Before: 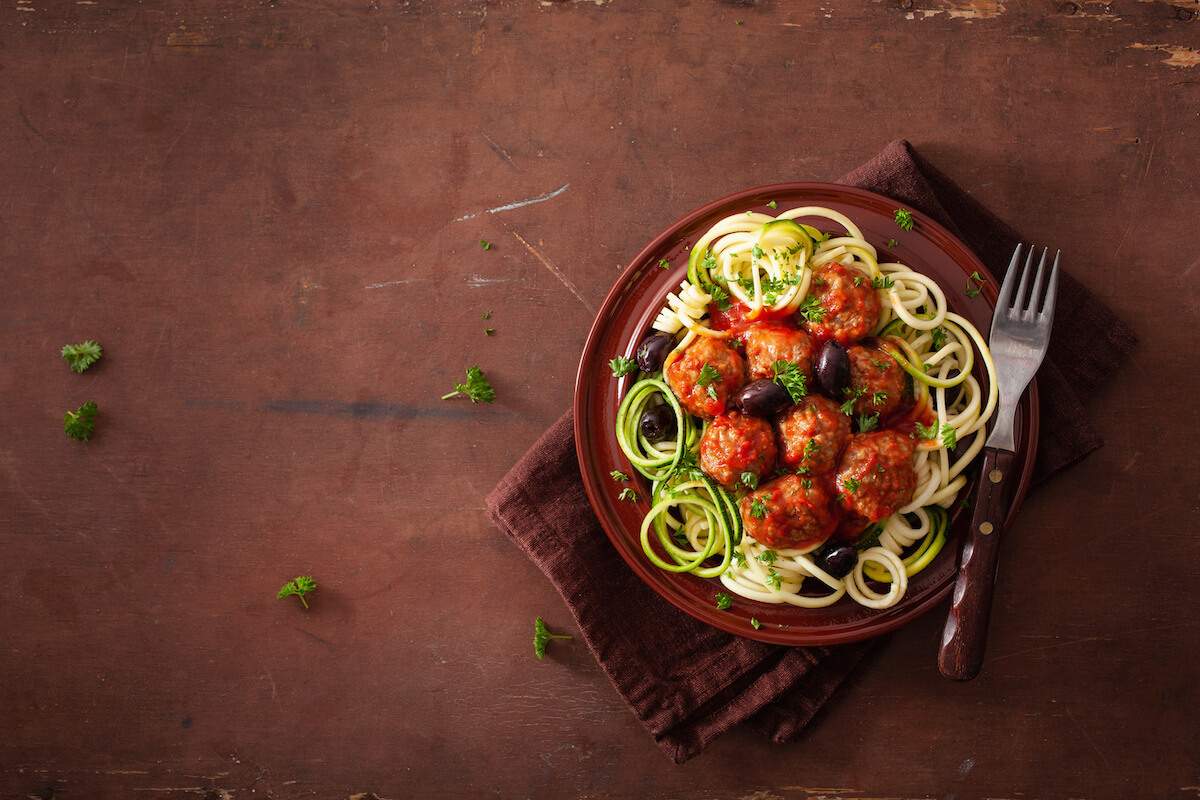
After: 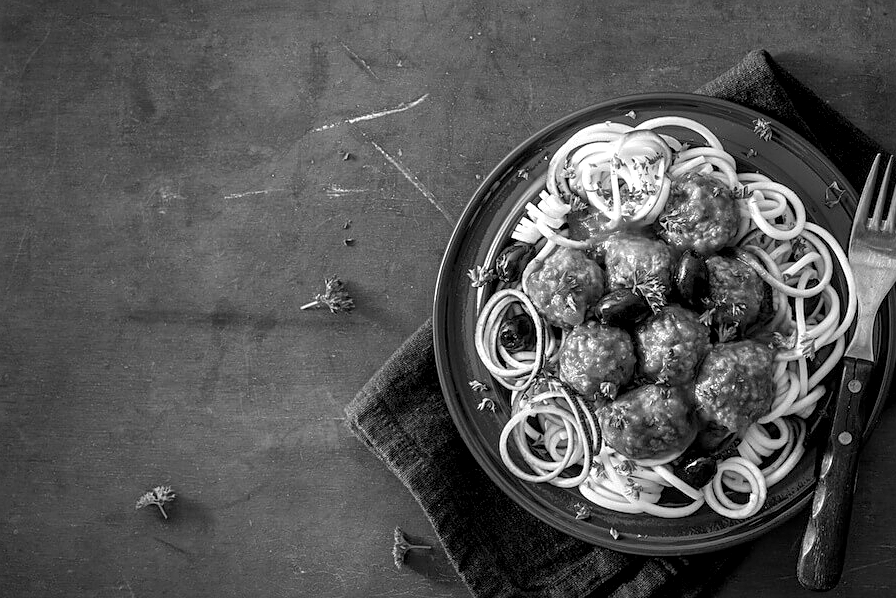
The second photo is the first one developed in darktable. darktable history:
local contrast: detail 150%
shadows and highlights: shadows 25, highlights -25
sharpen: on, module defaults
crop and rotate: left 11.831%, top 11.346%, right 13.429%, bottom 13.899%
monochrome: on, module defaults
color calibration: illuminant as shot in camera, x 0.358, y 0.373, temperature 4628.91 K
